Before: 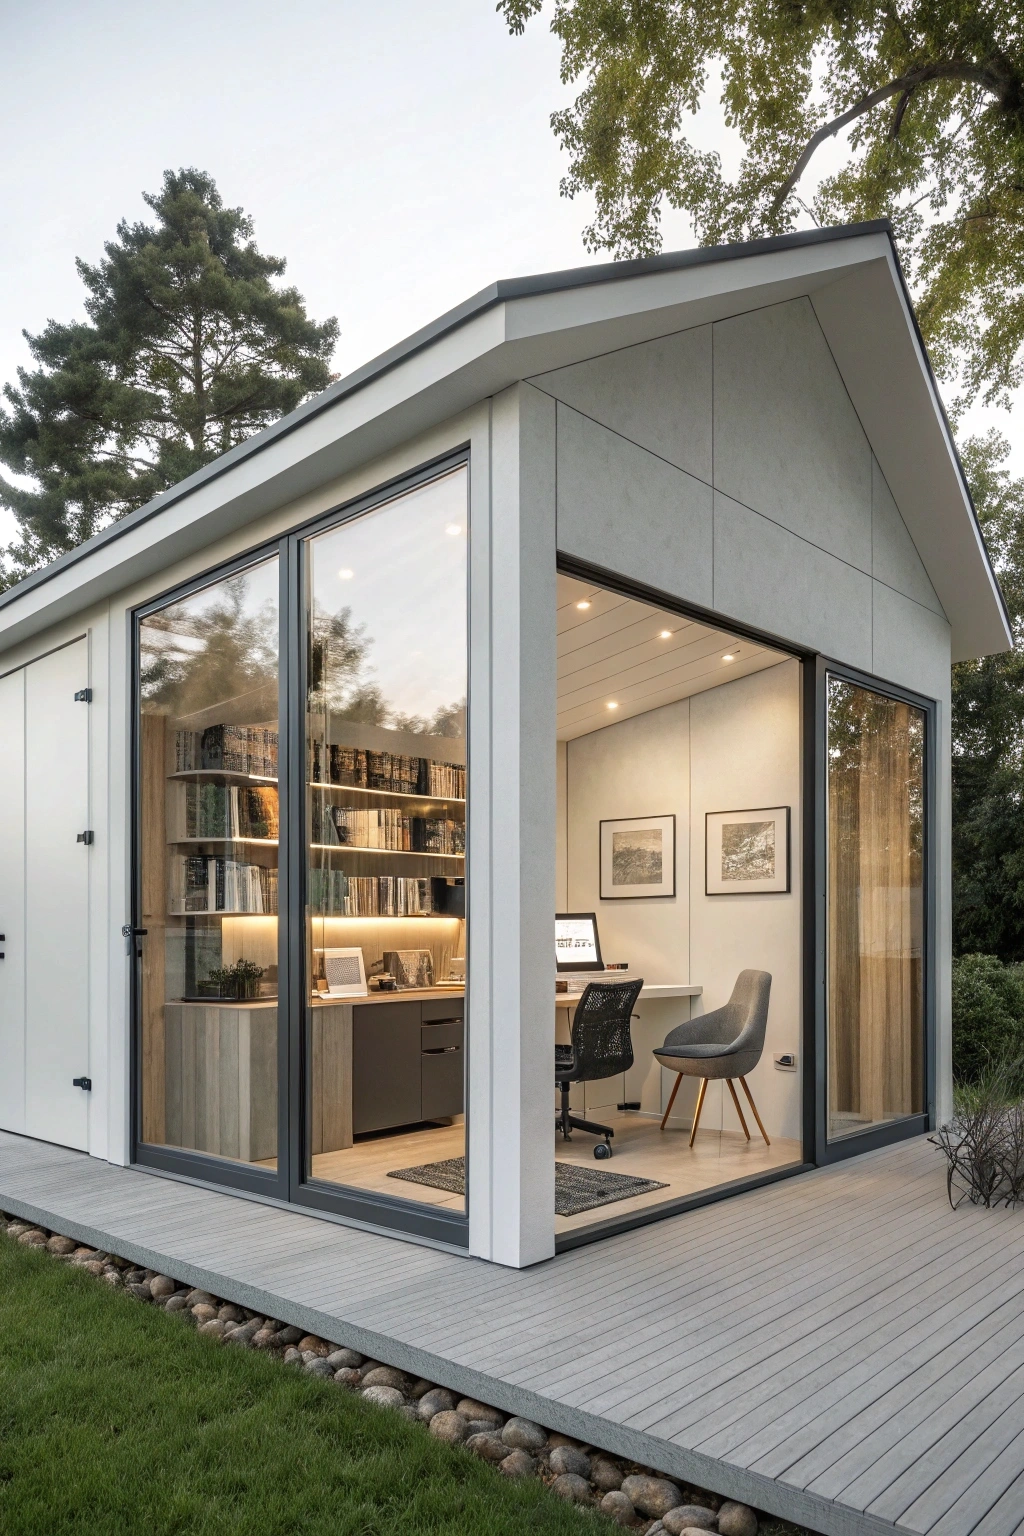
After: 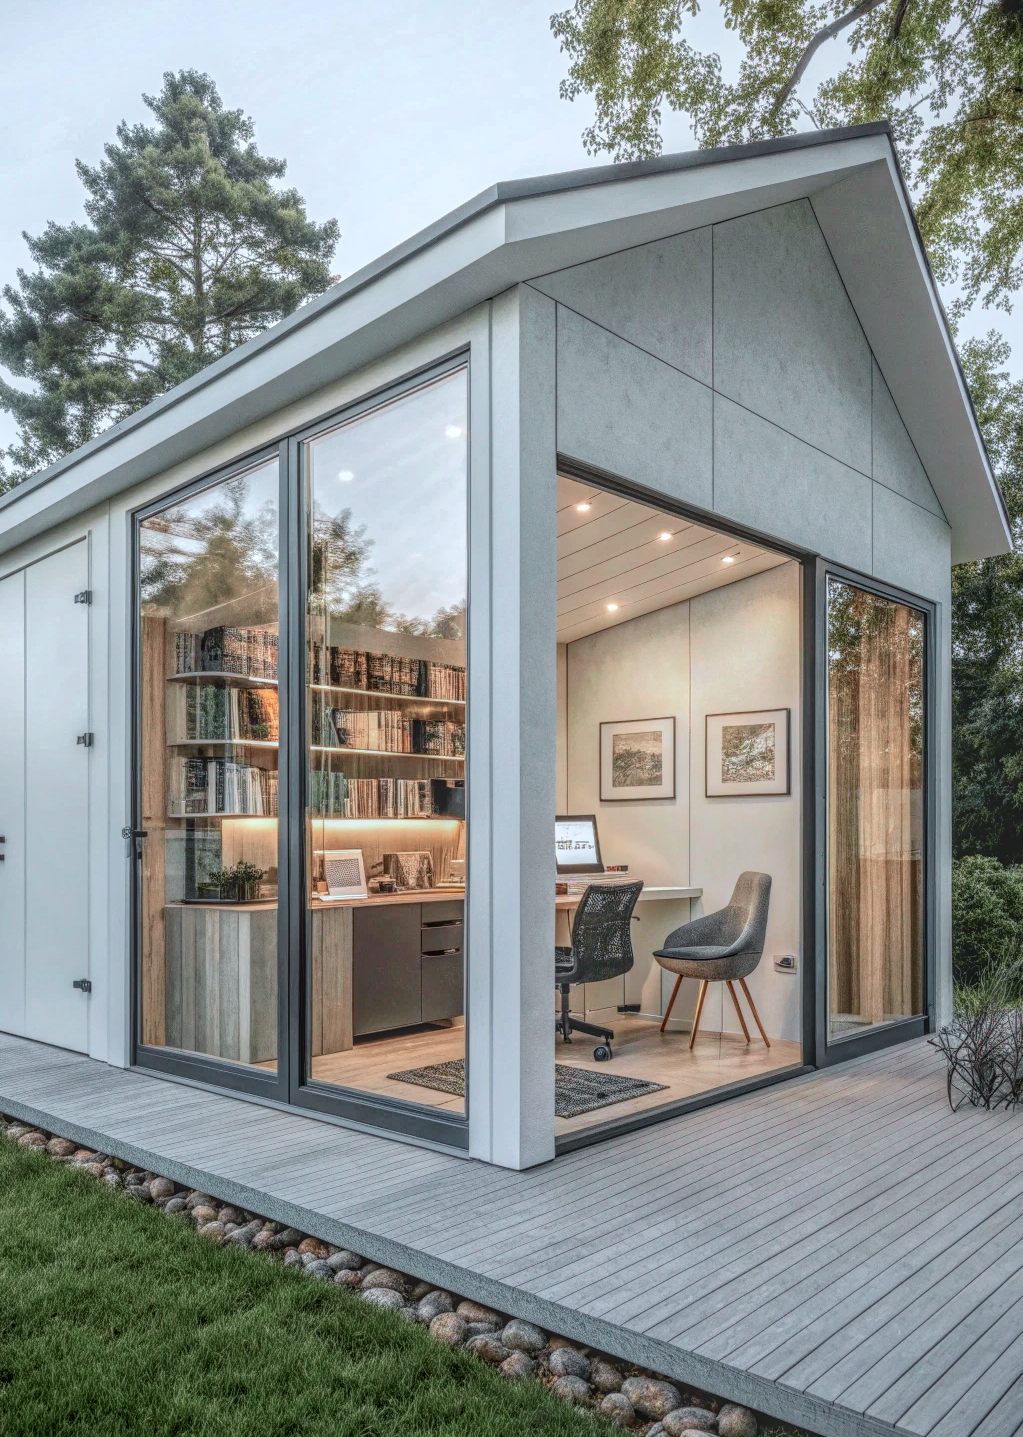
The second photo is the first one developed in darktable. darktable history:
crop and rotate: top 6.442%
local contrast: highlights 20%, shadows 30%, detail 199%, midtone range 0.2
color calibration: x 0.37, y 0.382, temperature 4319.23 K
tone curve: curves: ch0 [(0.003, 0) (0.066, 0.023) (0.149, 0.094) (0.264, 0.238) (0.395, 0.421) (0.517, 0.56) (0.688, 0.743) (0.813, 0.846) (1, 1)]; ch1 [(0, 0) (0.164, 0.115) (0.337, 0.332) (0.39, 0.398) (0.464, 0.461) (0.501, 0.5) (0.521, 0.535) (0.571, 0.588) (0.652, 0.681) (0.733, 0.749) (0.811, 0.796) (1, 1)]; ch2 [(0, 0) (0.337, 0.382) (0.464, 0.476) (0.501, 0.502) (0.527, 0.54) (0.556, 0.567) (0.6, 0.59) (0.687, 0.675) (1, 1)], color space Lab, independent channels, preserve colors none
